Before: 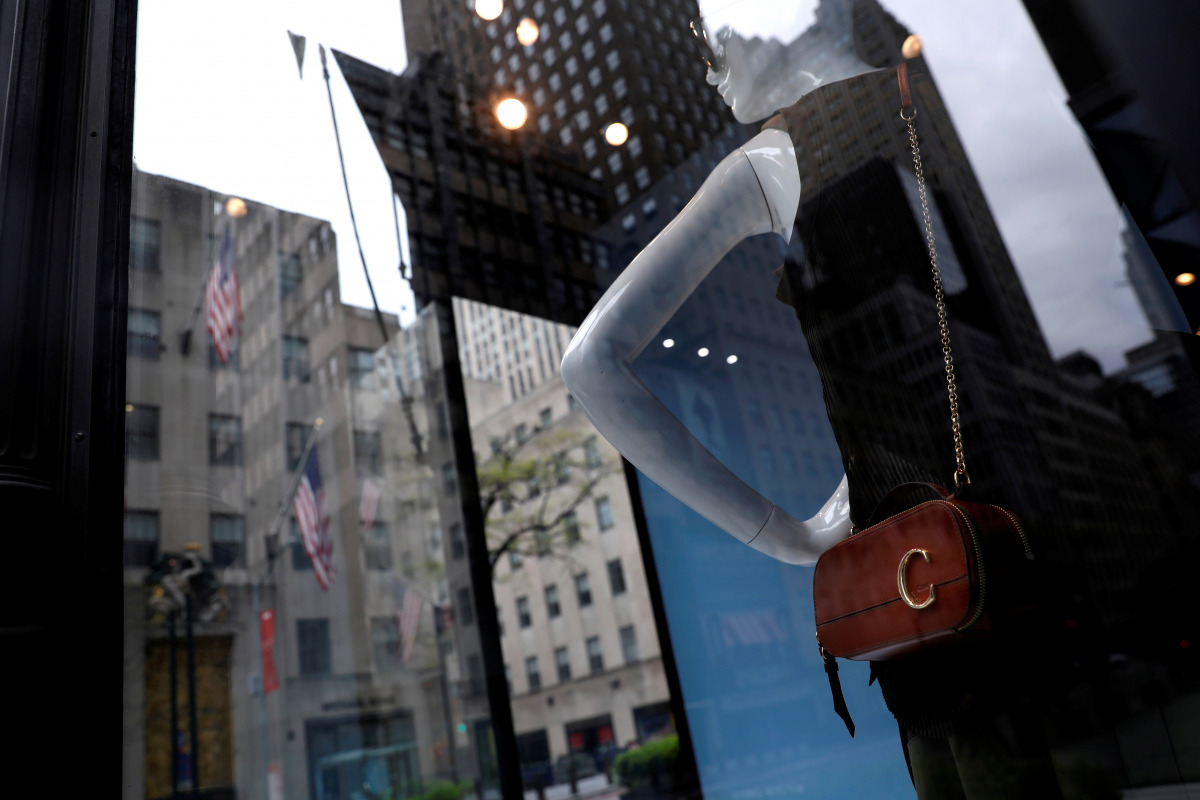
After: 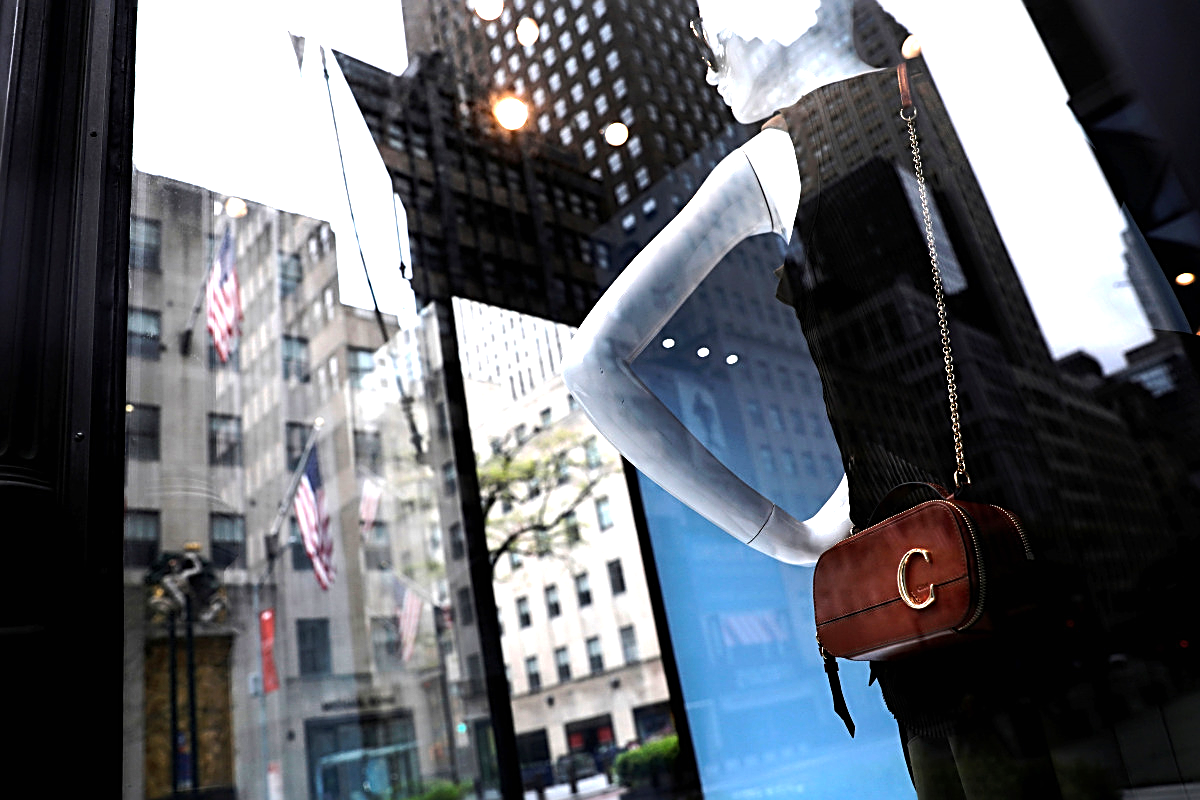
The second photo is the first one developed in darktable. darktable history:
sharpen: radius 2.535, amount 0.632
tone equalizer: -8 EV -0.776 EV, -7 EV -0.685 EV, -6 EV -0.591 EV, -5 EV -0.419 EV, -3 EV 0.375 EV, -2 EV 0.6 EV, -1 EV 0.699 EV, +0 EV 0.778 EV, edges refinement/feathering 500, mask exposure compensation -1.57 EV, preserve details no
exposure: black level correction 0, exposure 1.107 EV, compensate highlight preservation false
